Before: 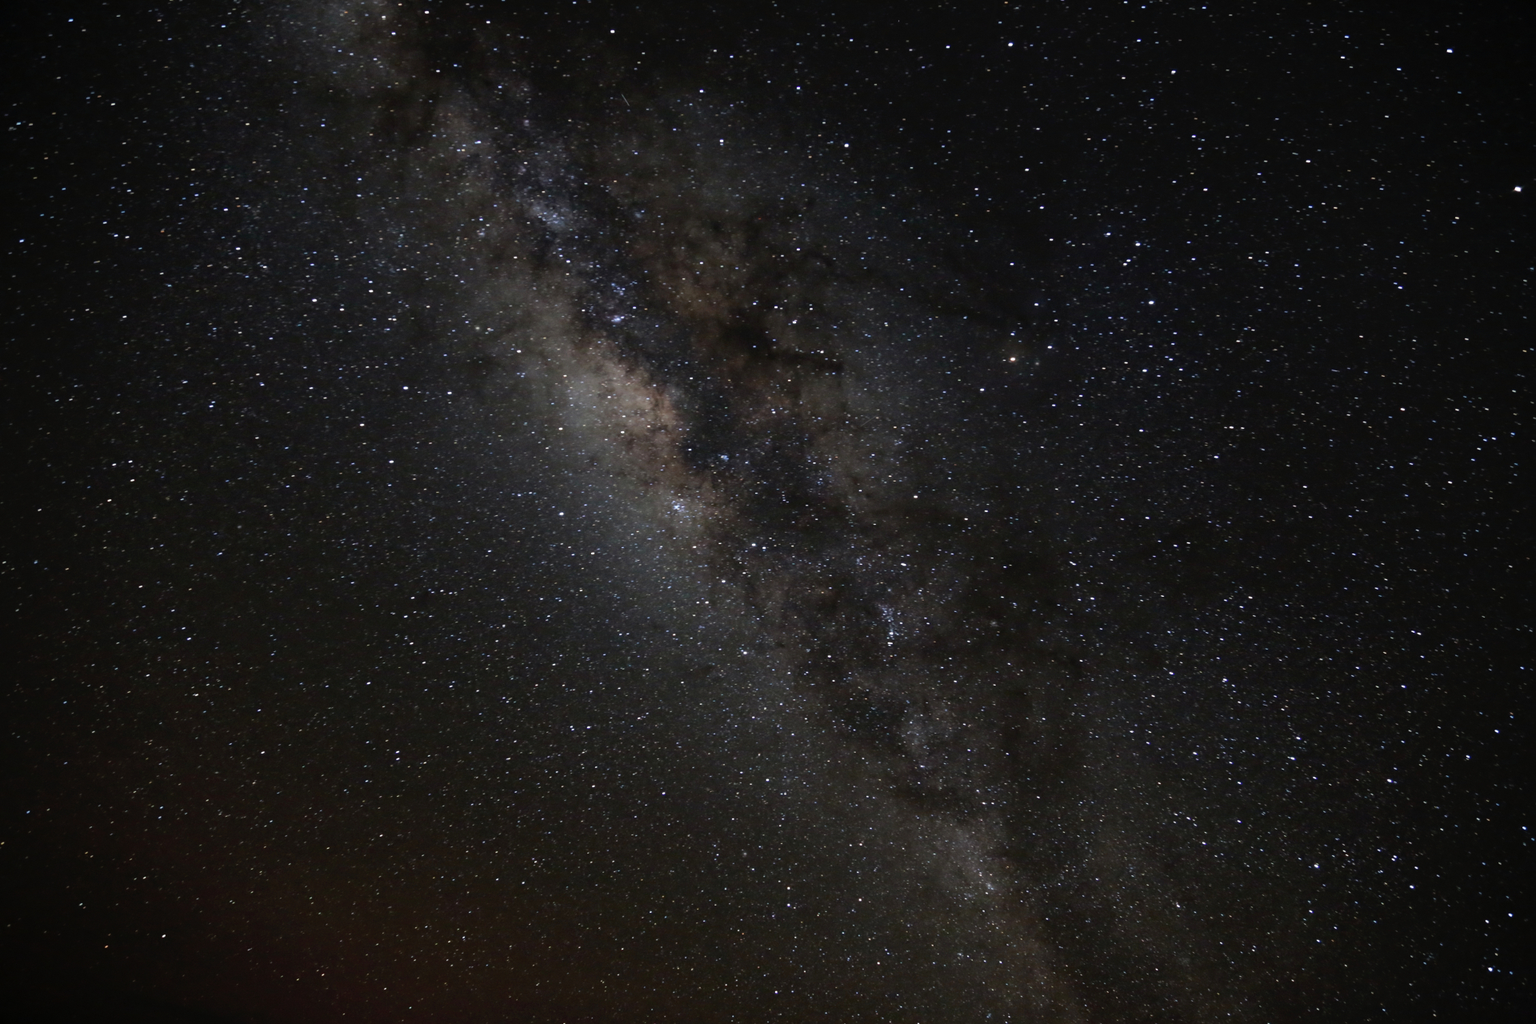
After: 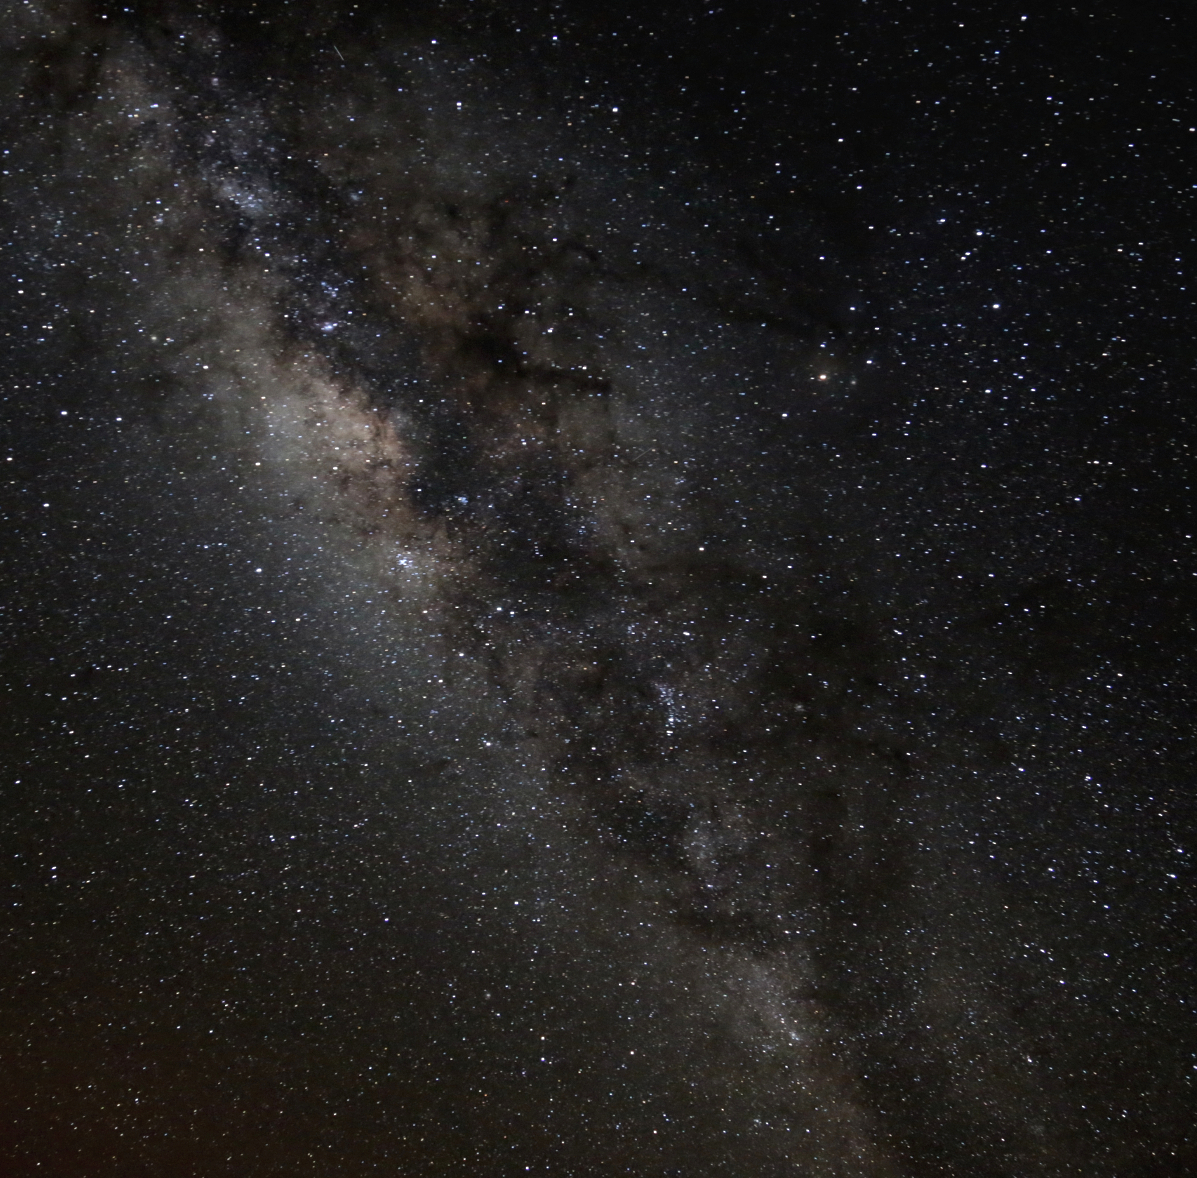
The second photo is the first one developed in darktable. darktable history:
sharpen: radius 2.902, amount 0.883, threshold 47.097
crop and rotate: left 23.09%, top 5.626%, right 14.524%, bottom 2.298%
local contrast: detail 130%
